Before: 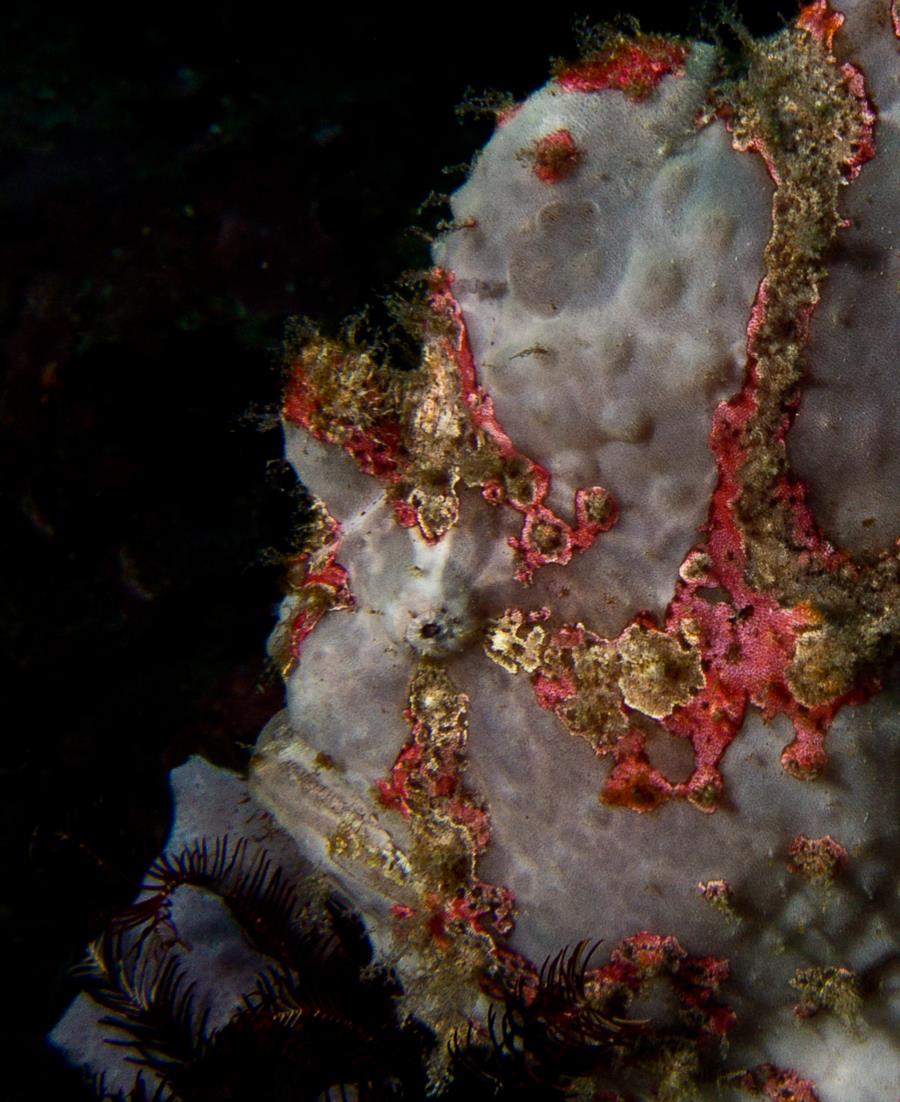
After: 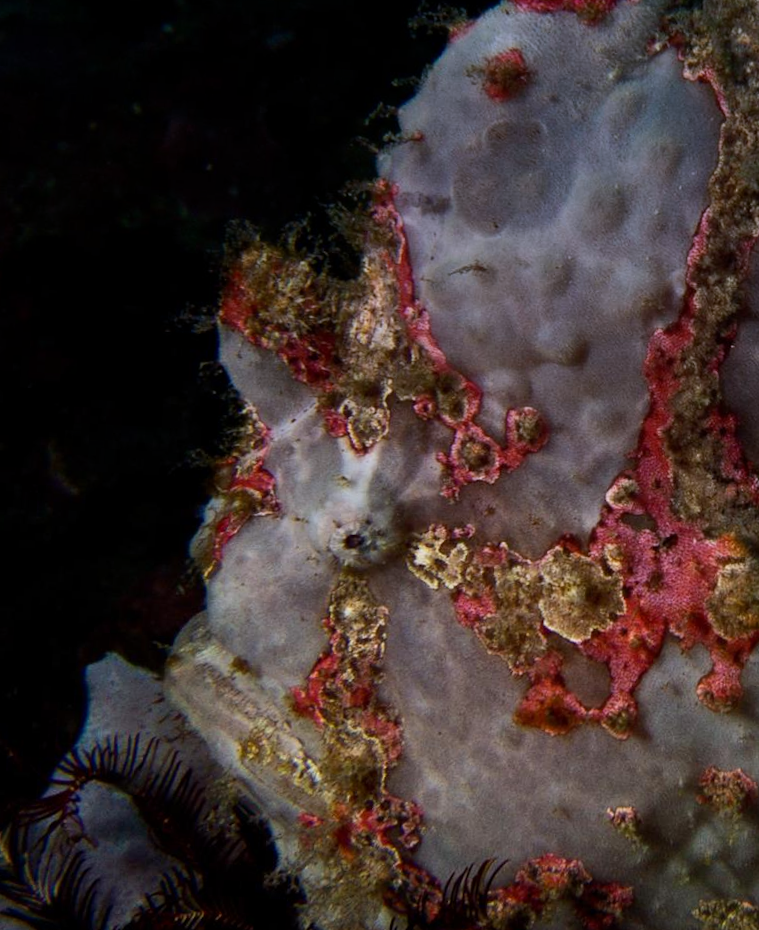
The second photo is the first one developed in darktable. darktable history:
graduated density: hue 238.83°, saturation 50%
crop and rotate: angle -3.27°, left 5.211%, top 5.211%, right 4.607%, bottom 4.607%
